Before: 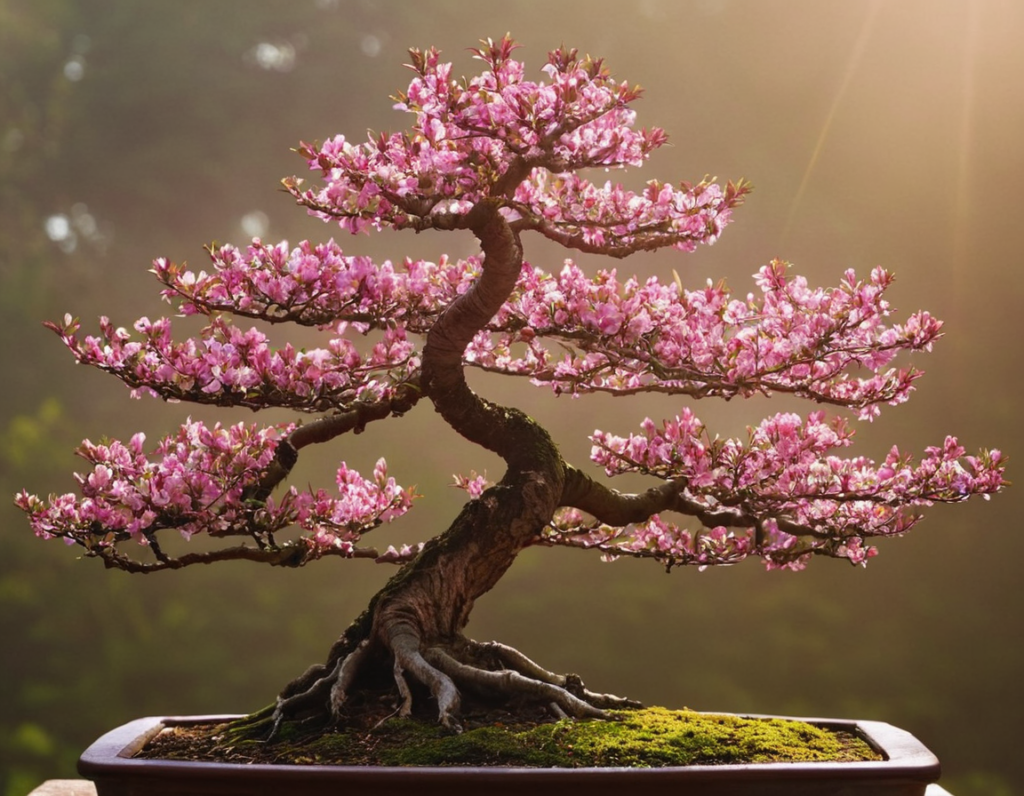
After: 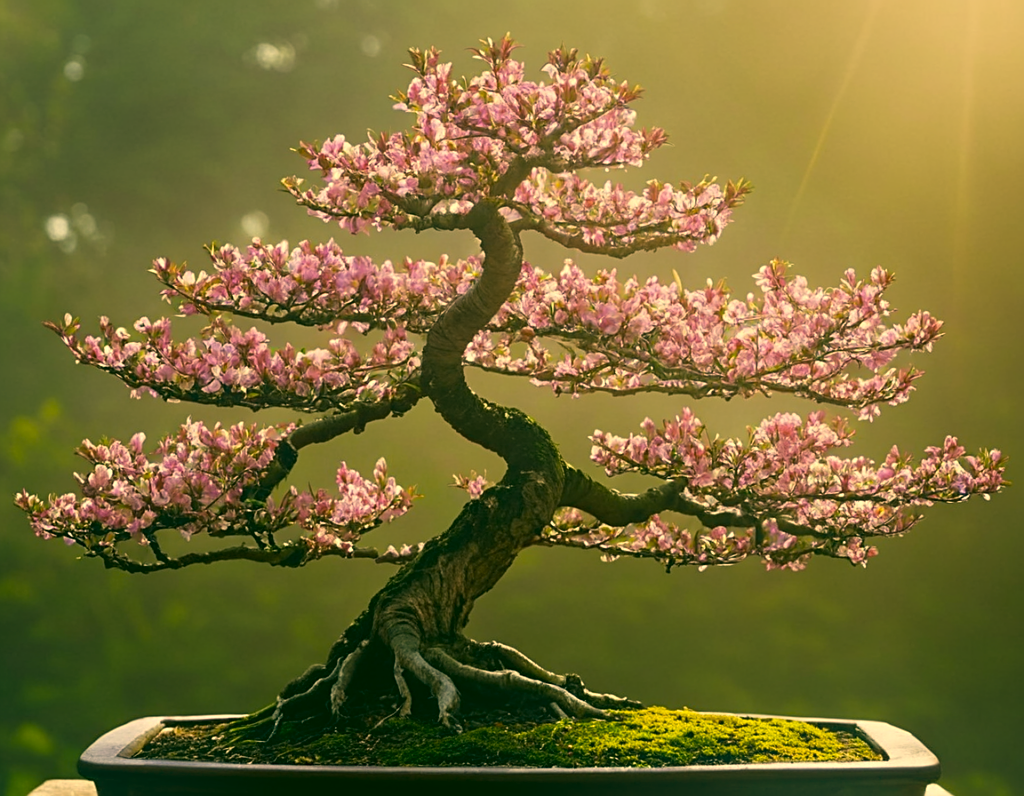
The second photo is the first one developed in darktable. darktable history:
sharpen: on, module defaults
bloom: on, module defaults
color correction: highlights a* 5.62, highlights b* 33.57, shadows a* -25.86, shadows b* 4.02
